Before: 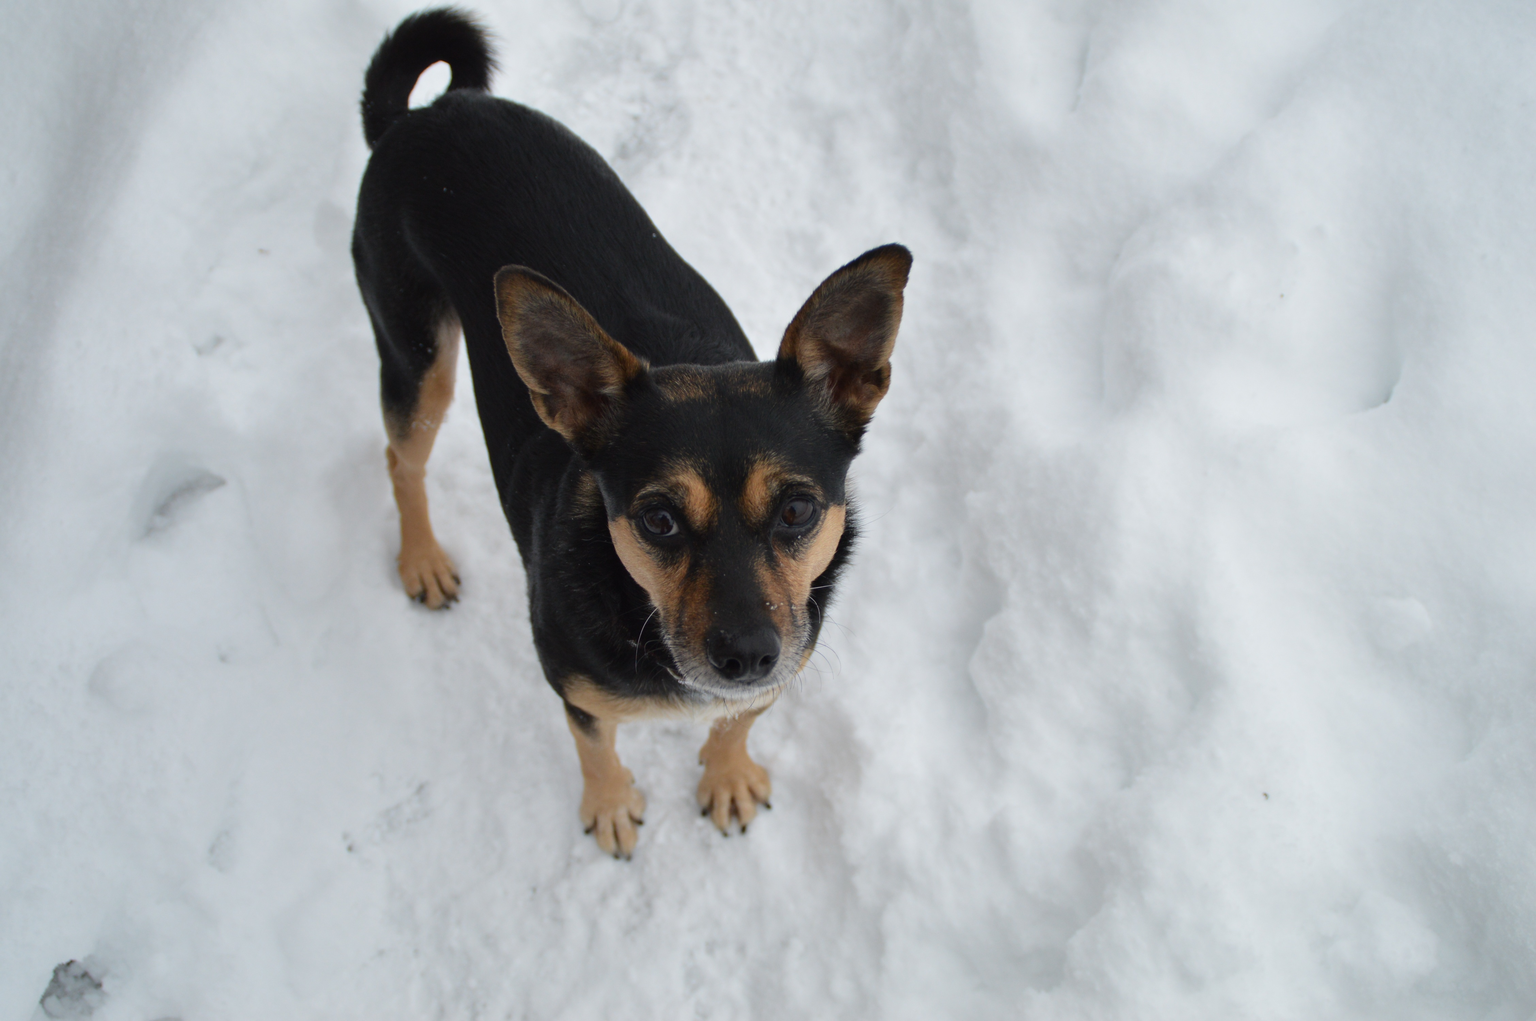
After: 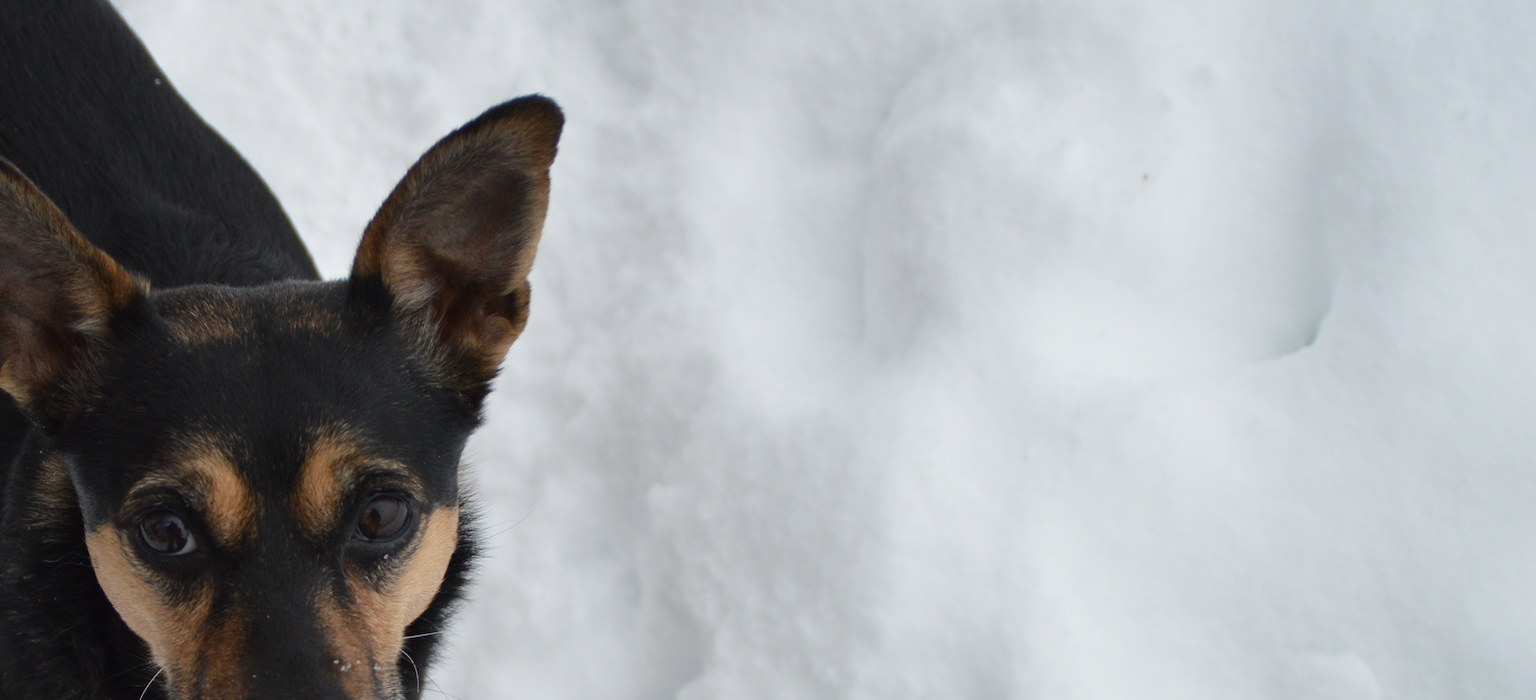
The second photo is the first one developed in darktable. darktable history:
crop: left 36.089%, top 17.993%, right 0.355%, bottom 38.421%
